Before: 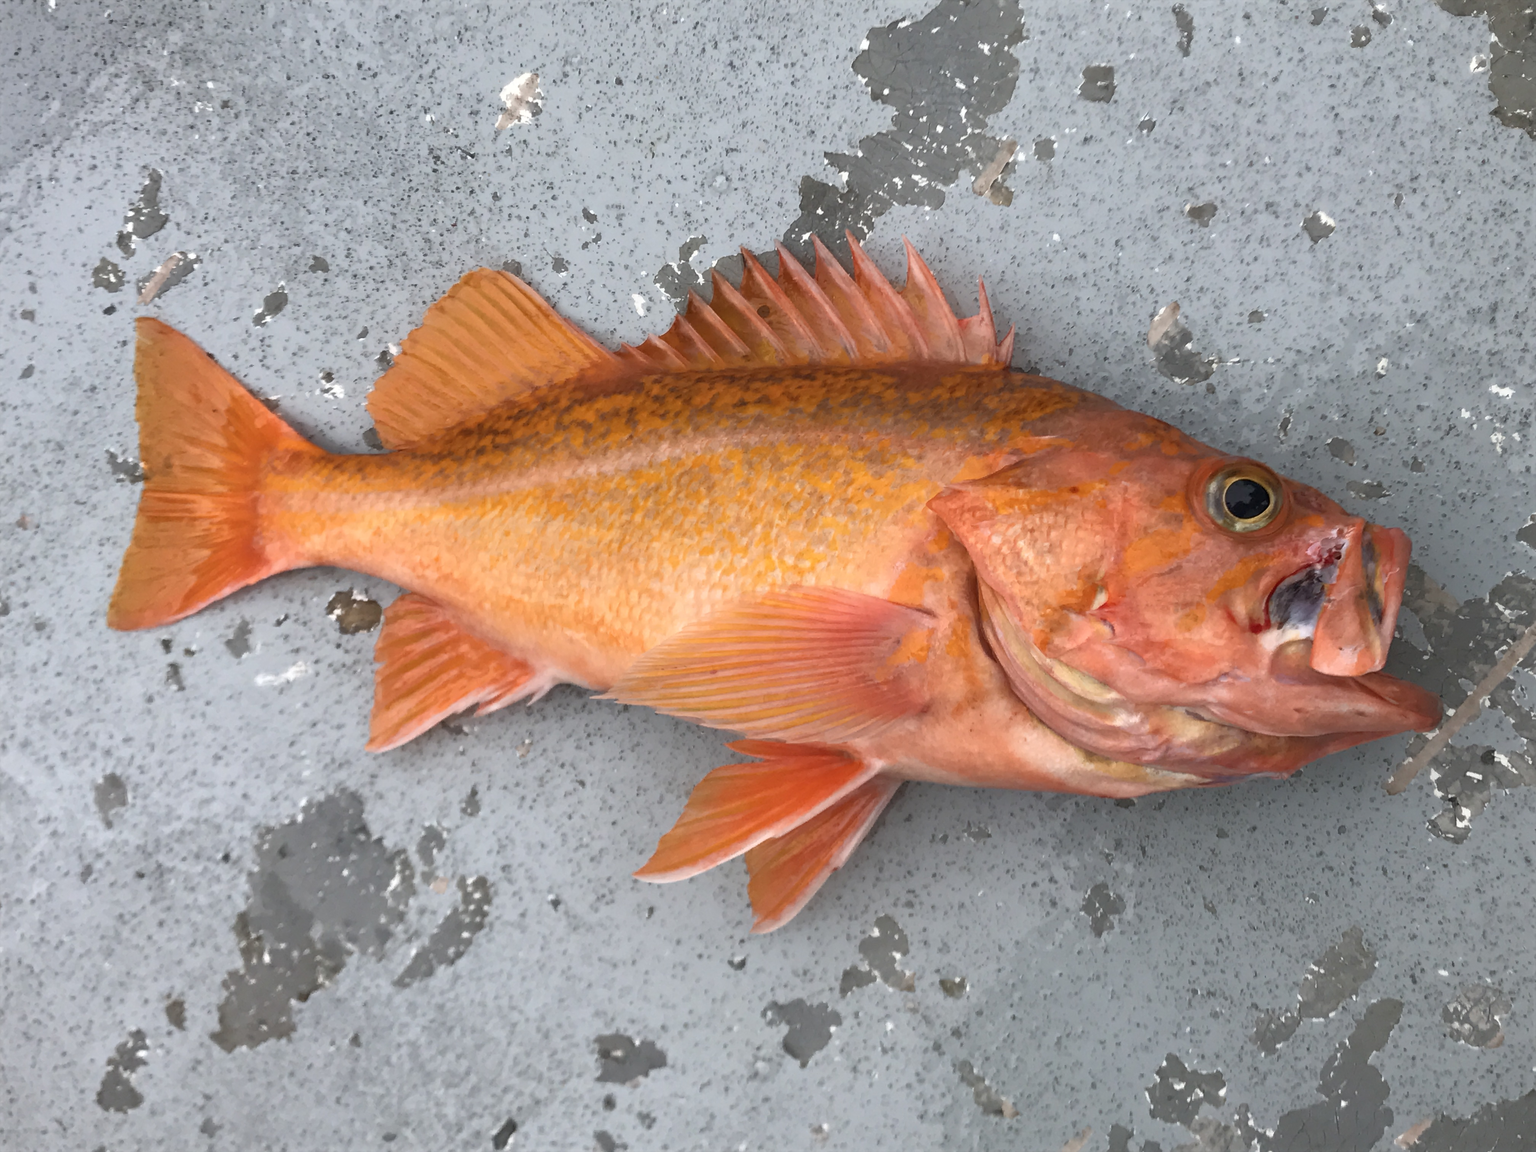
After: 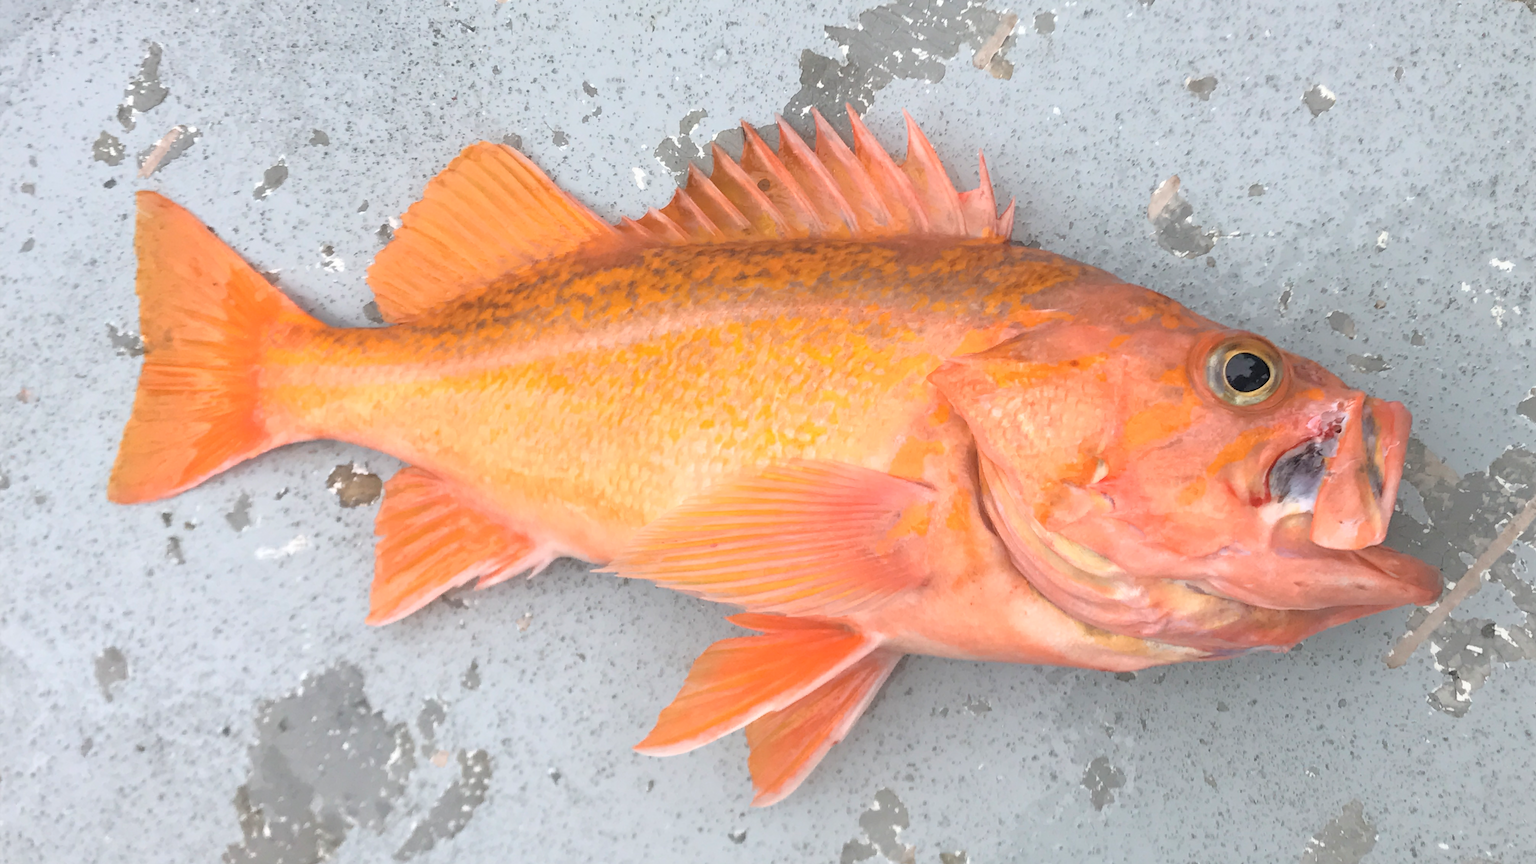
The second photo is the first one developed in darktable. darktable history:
crop: top 11.038%, bottom 13.962%
global tonemap: drago (0.7, 100)
